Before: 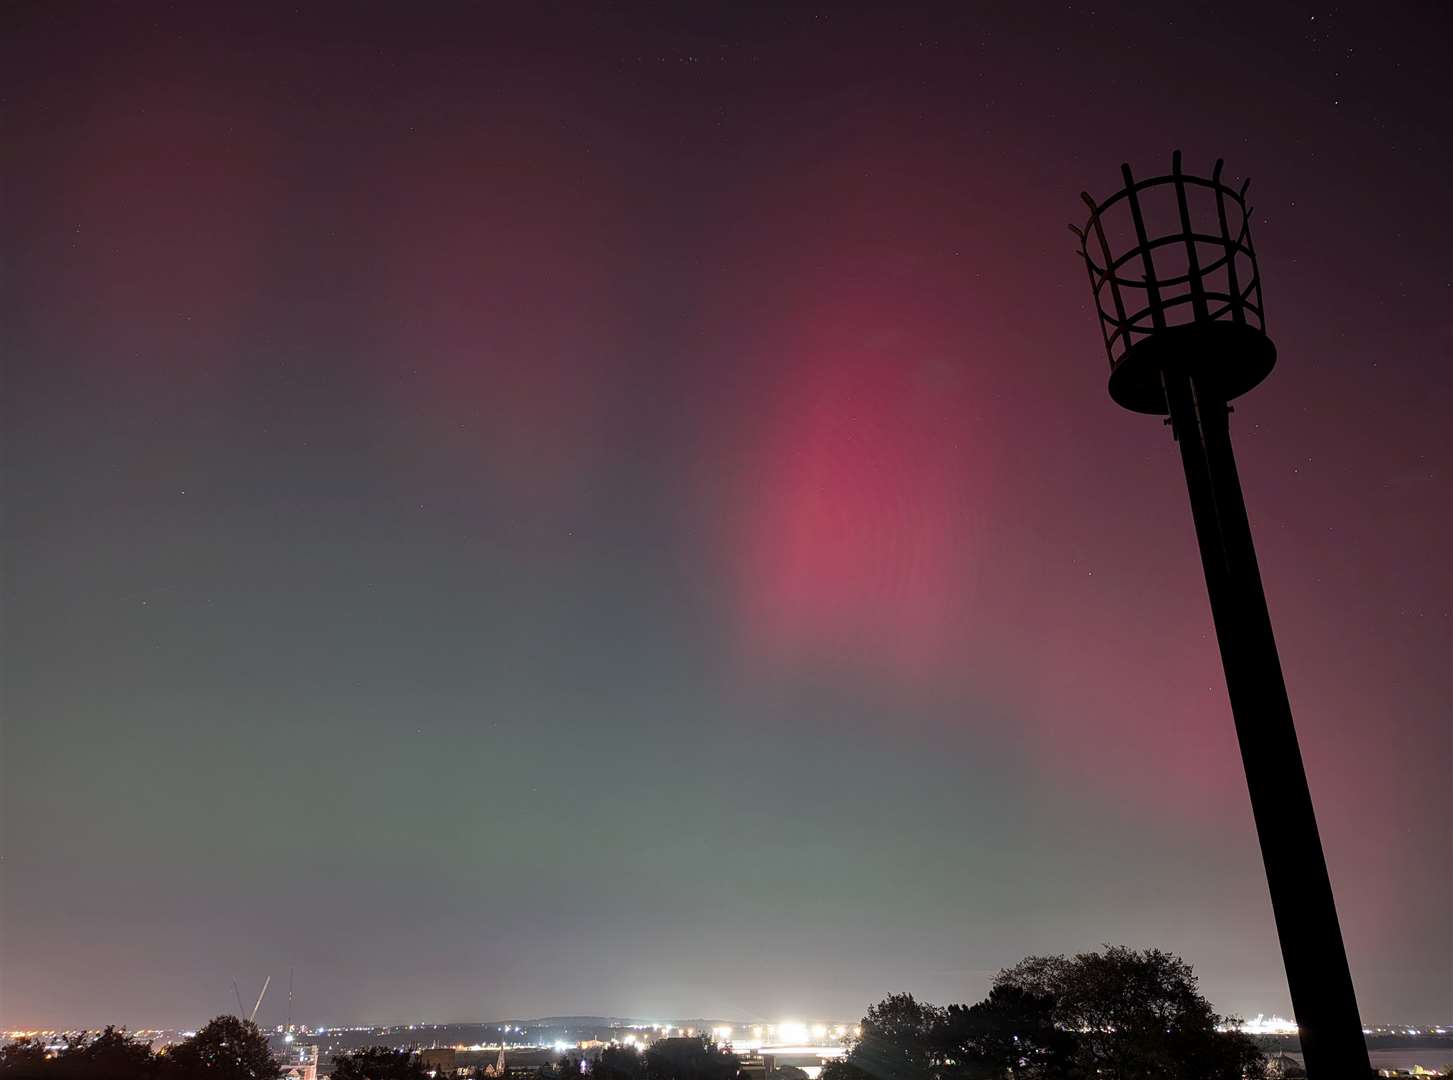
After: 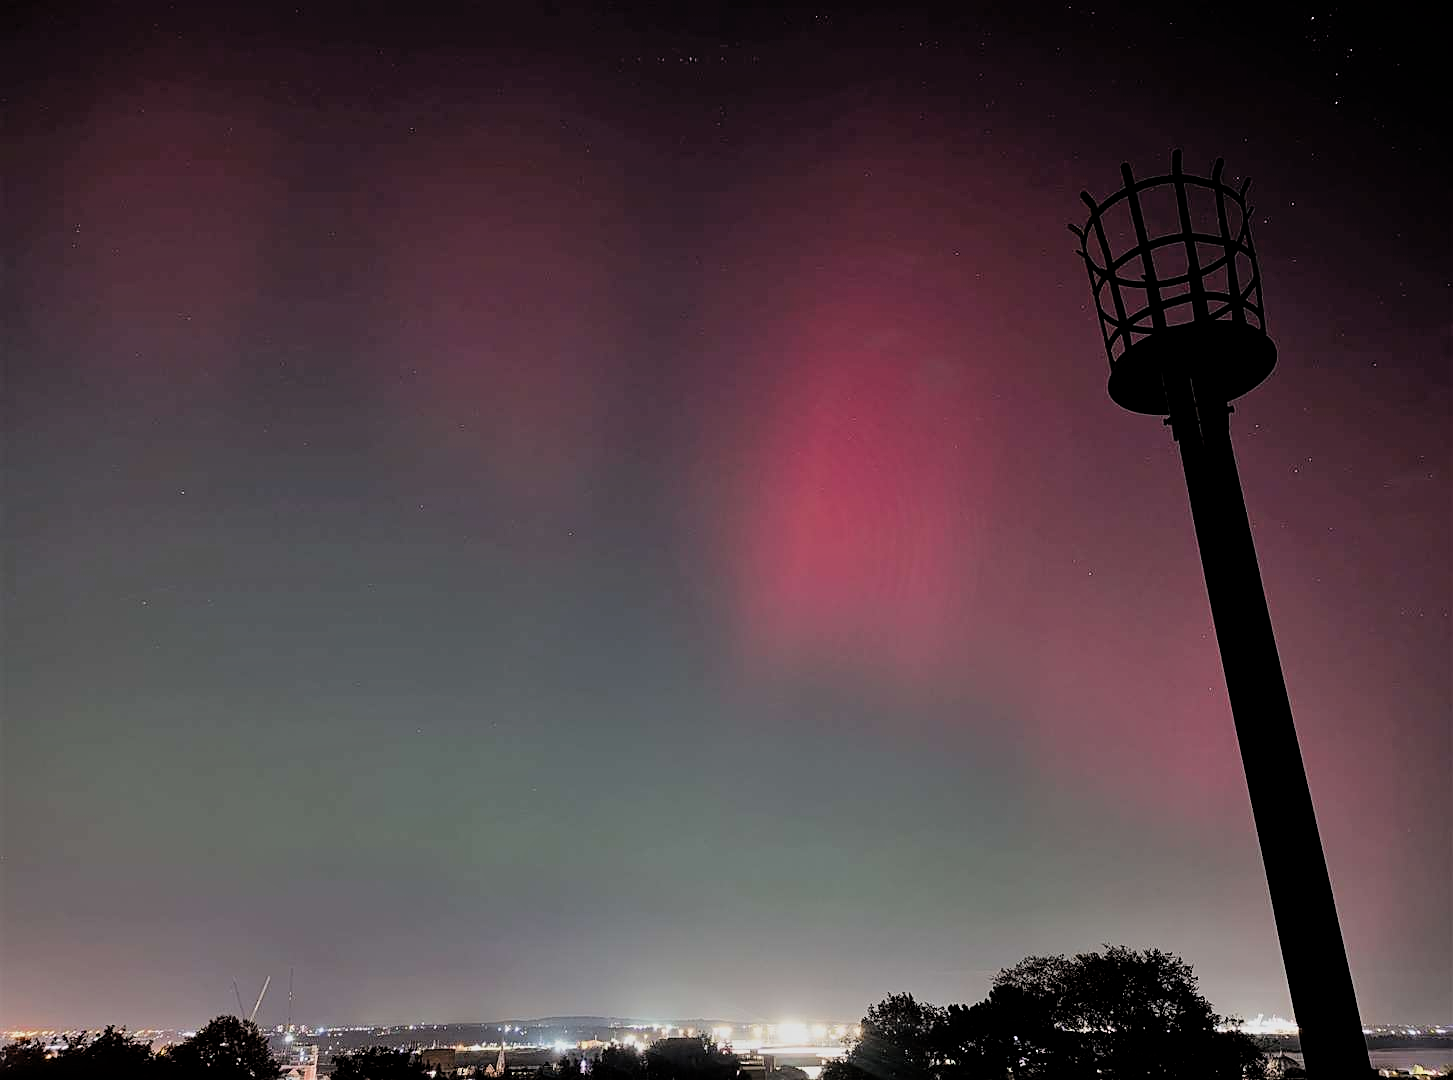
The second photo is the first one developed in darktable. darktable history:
filmic rgb: black relative exposure -7.76 EV, white relative exposure 4.36 EV, threshold 3.05 EV, target black luminance 0%, hardness 3.75, latitude 50.62%, contrast 1.062, highlights saturation mix 9.6%, shadows ↔ highlights balance -0.252%, enable highlight reconstruction true
shadows and highlights: shadows 36.56, highlights -27.38, soften with gaussian
sharpen: on, module defaults
